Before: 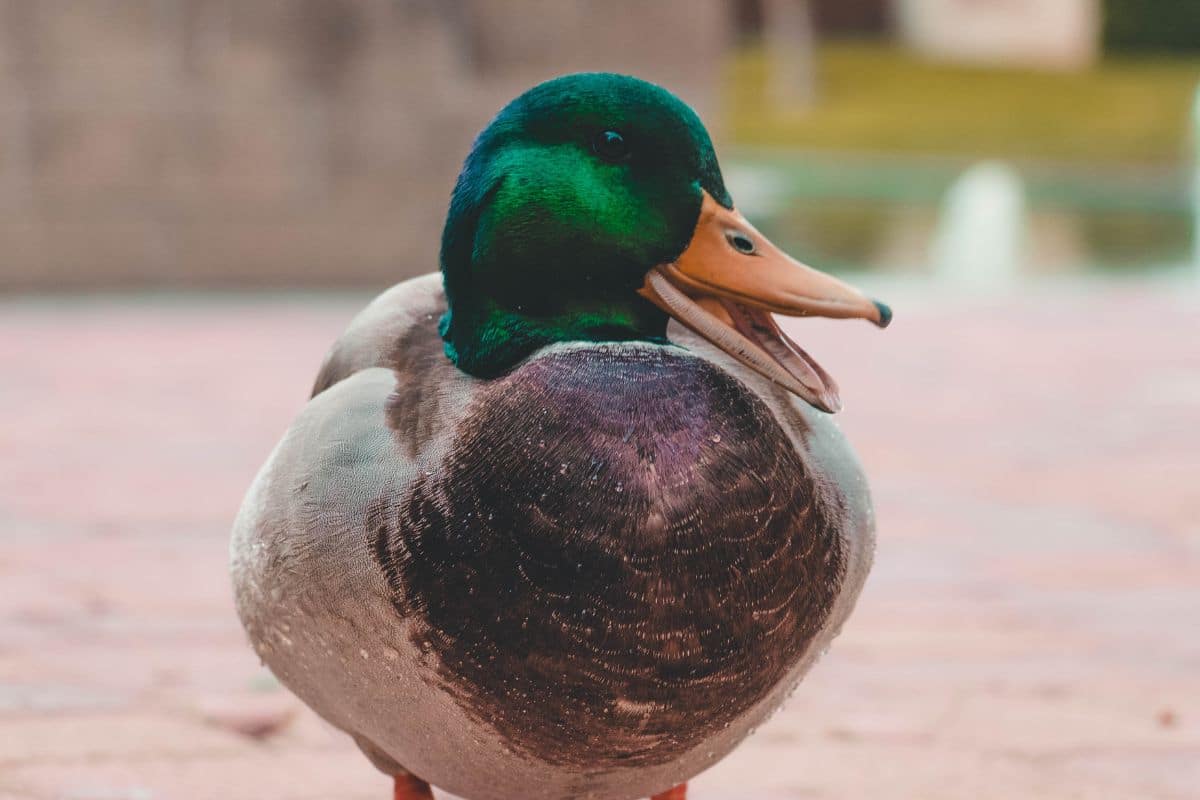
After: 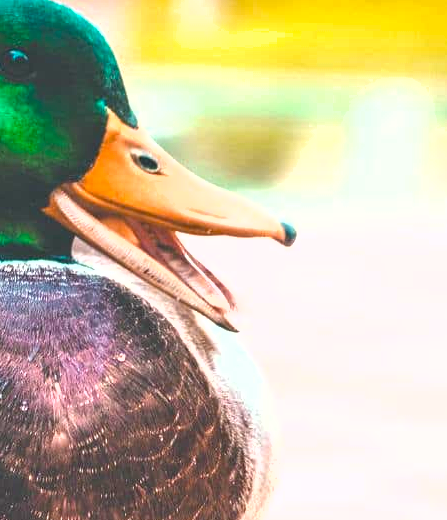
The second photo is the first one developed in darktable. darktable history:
shadows and highlights: radius 125.18, shadows 30.26, highlights -30.96, low approximation 0.01, soften with gaussian
crop and rotate: left 49.585%, top 10.14%, right 13.127%, bottom 24.824%
color balance rgb: perceptual saturation grading › global saturation 18.432%, perceptual brilliance grading › global brilliance 11.868%
exposure: exposure 1.234 EV, compensate exposure bias true, compensate highlight preservation false
